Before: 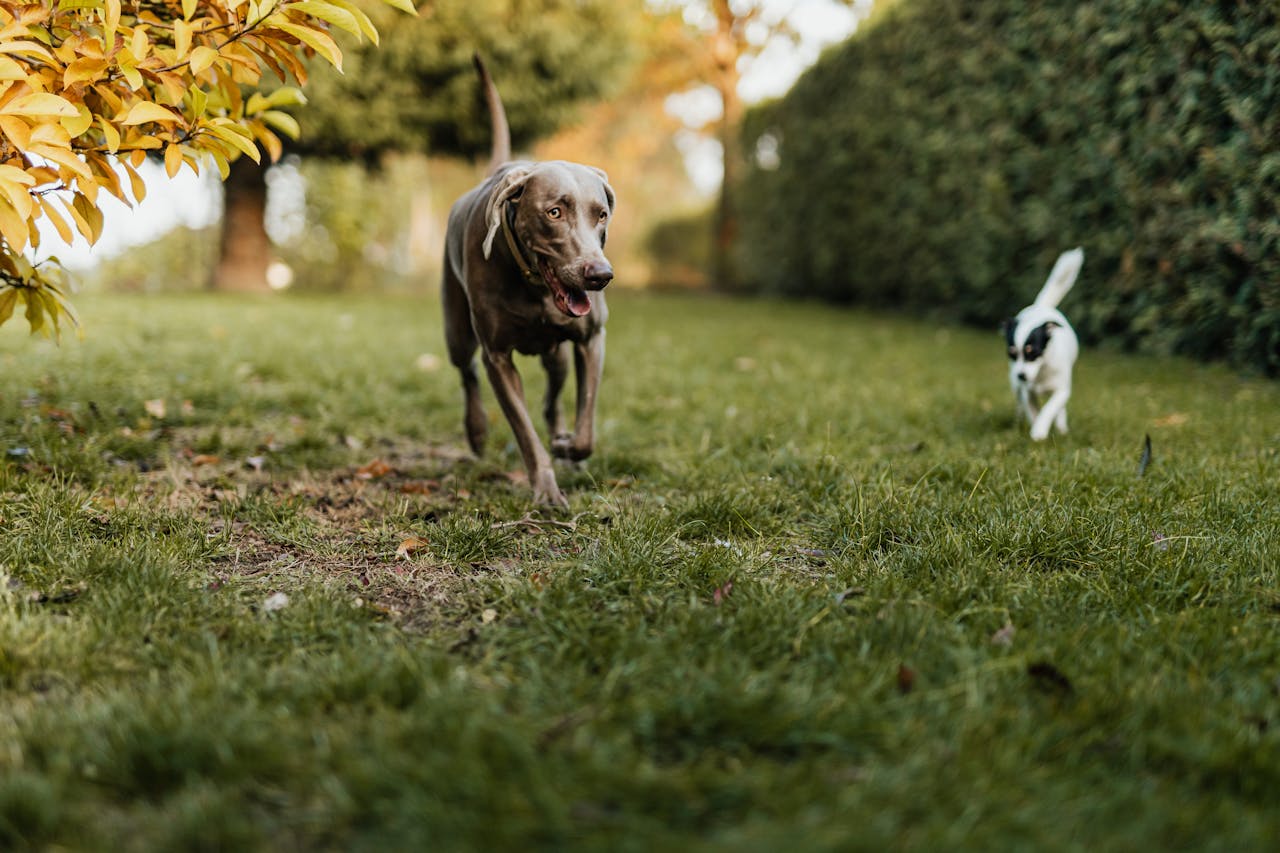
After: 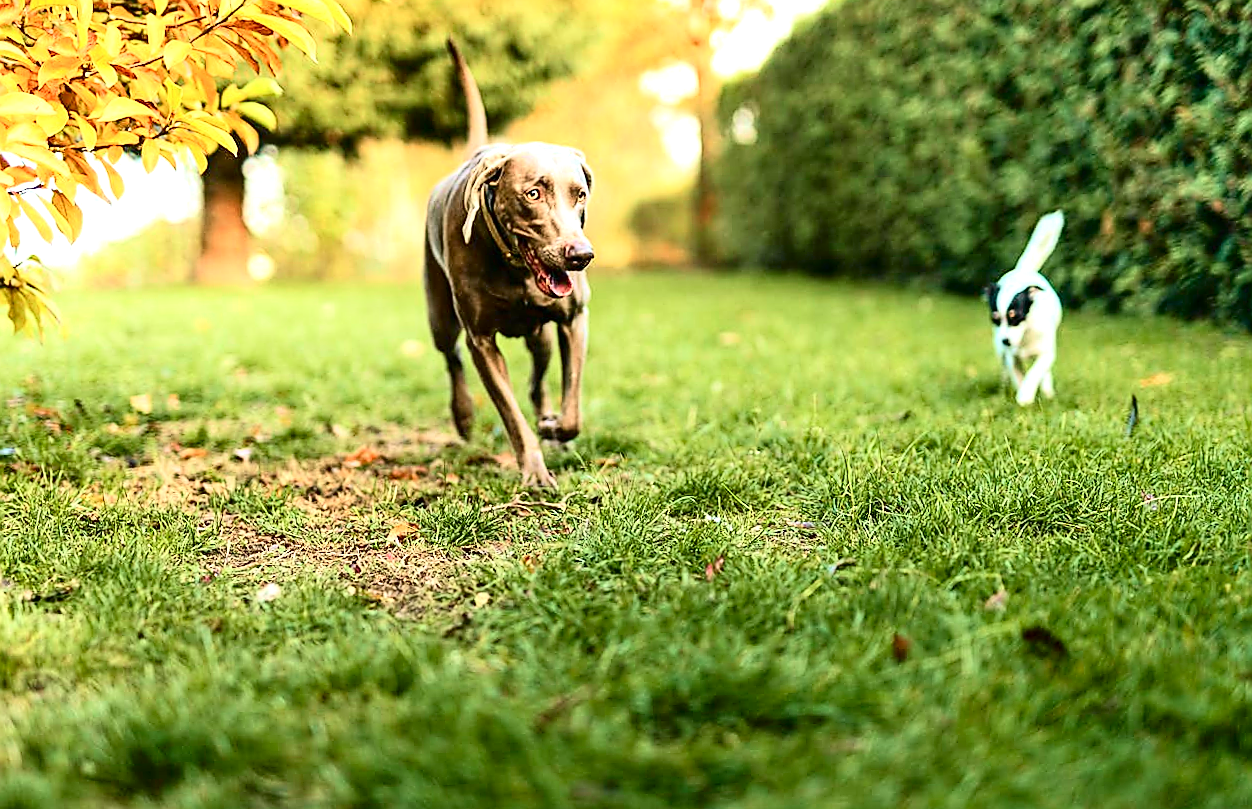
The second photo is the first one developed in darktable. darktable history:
exposure: black level correction 0.001, exposure 1.05 EV, compensate exposure bias true, compensate highlight preservation false
tone equalizer: on, module defaults
sharpen: radius 1.4, amount 1.25, threshold 0.7
tone curve: curves: ch0 [(0, 0.003) (0.044, 0.032) (0.12, 0.089) (0.19, 0.175) (0.271, 0.294) (0.457, 0.546) (0.588, 0.71) (0.701, 0.815) (0.86, 0.922) (1, 0.982)]; ch1 [(0, 0) (0.247, 0.215) (0.433, 0.382) (0.466, 0.426) (0.493, 0.481) (0.501, 0.5) (0.517, 0.524) (0.557, 0.582) (0.598, 0.651) (0.671, 0.735) (0.796, 0.85) (1, 1)]; ch2 [(0, 0) (0.249, 0.216) (0.357, 0.317) (0.448, 0.432) (0.478, 0.492) (0.498, 0.499) (0.517, 0.53) (0.537, 0.57) (0.569, 0.623) (0.61, 0.663) (0.706, 0.75) (0.808, 0.809) (0.991, 0.968)], color space Lab, independent channels, preserve colors none
rotate and perspective: rotation -2°, crop left 0.022, crop right 0.978, crop top 0.049, crop bottom 0.951
